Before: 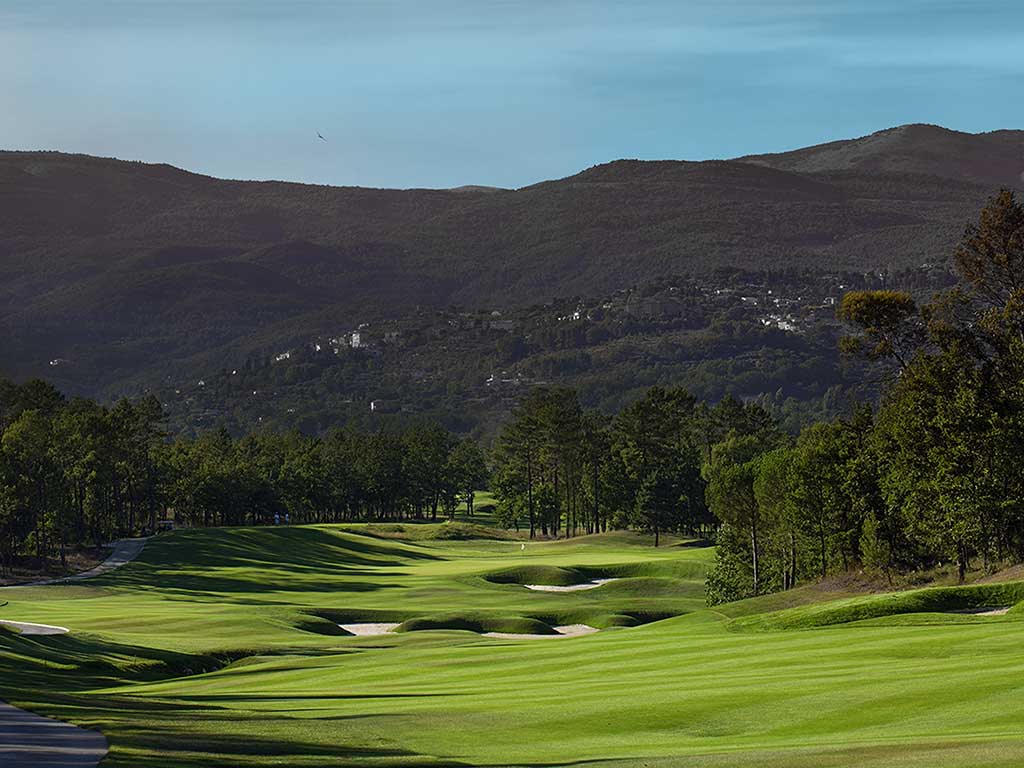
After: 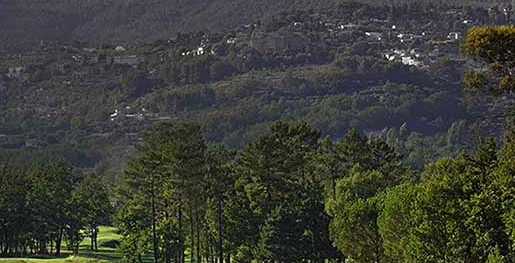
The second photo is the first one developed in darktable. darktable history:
crop: left 36.752%, top 34.617%, right 12.947%, bottom 31.04%
exposure: black level correction 0, exposure 0.692 EV, compensate highlight preservation false
